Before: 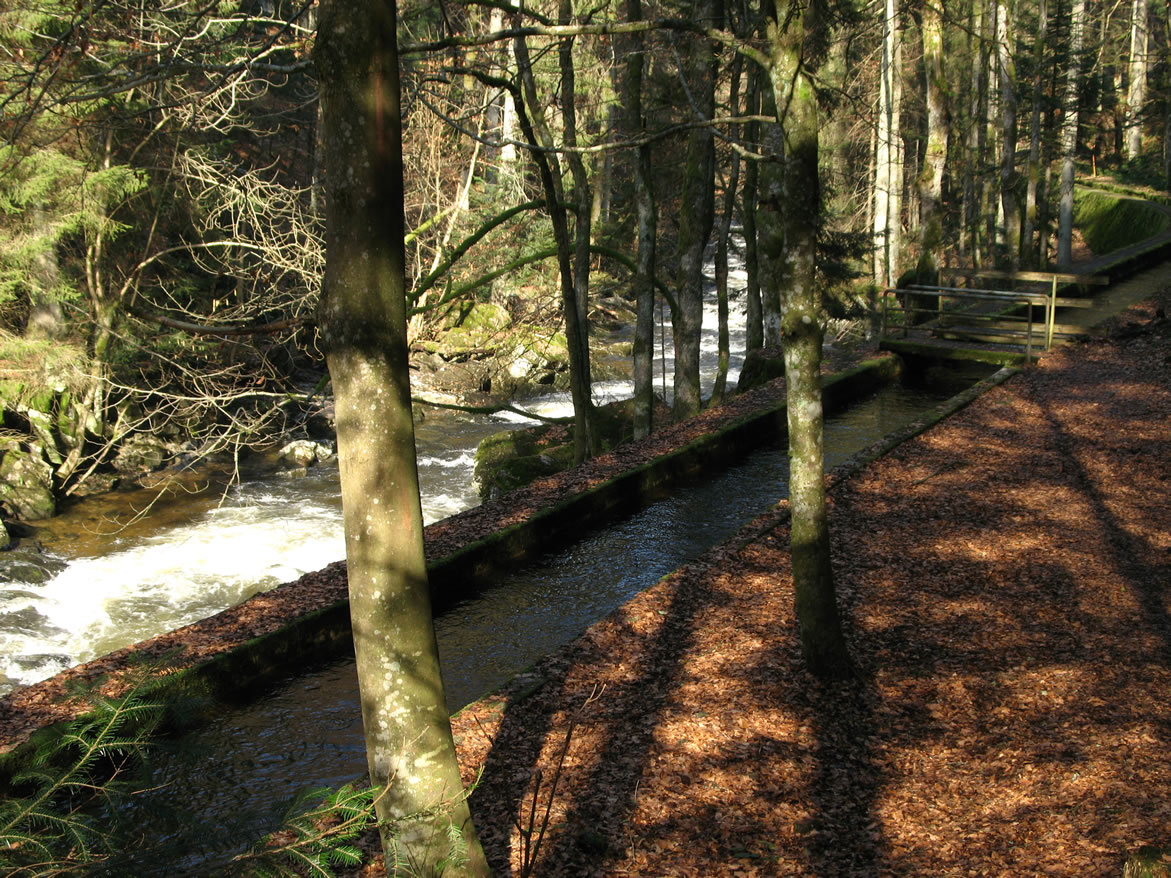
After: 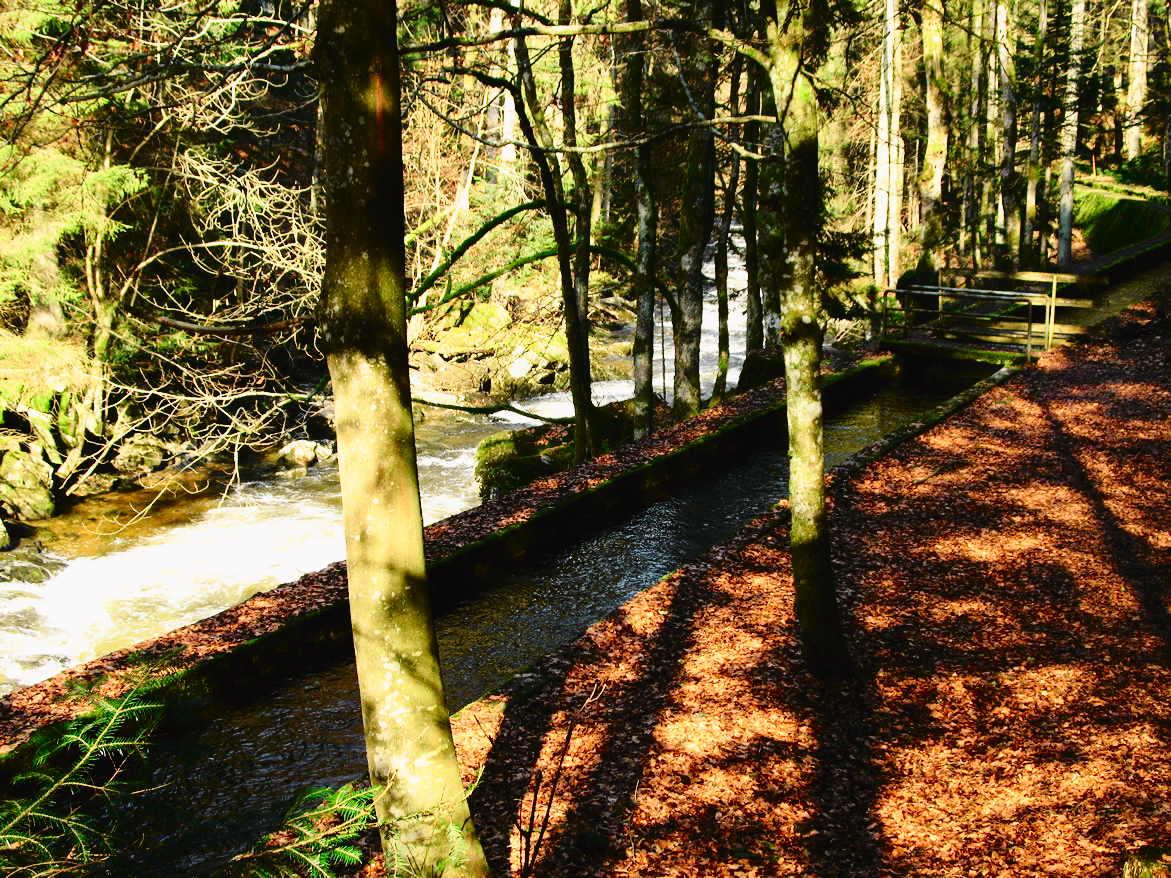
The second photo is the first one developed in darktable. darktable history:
base curve: curves: ch0 [(0, 0) (0.028, 0.03) (0.121, 0.232) (0.46, 0.748) (0.859, 0.968) (1, 1)], preserve colors none
tone curve: curves: ch0 [(0, 0.014) (0.17, 0.099) (0.398, 0.423) (0.725, 0.828) (0.872, 0.918) (1, 0.981)]; ch1 [(0, 0) (0.402, 0.36) (0.489, 0.491) (0.5, 0.503) (0.515, 0.52) (0.545, 0.572) (0.615, 0.662) (0.701, 0.725) (1, 1)]; ch2 [(0, 0) (0.42, 0.458) (0.485, 0.499) (0.503, 0.503) (0.531, 0.542) (0.561, 0.594) (0.644, 0.694) (0.717, 0.753) (1, 0.991)], color space Lab, independent channels
